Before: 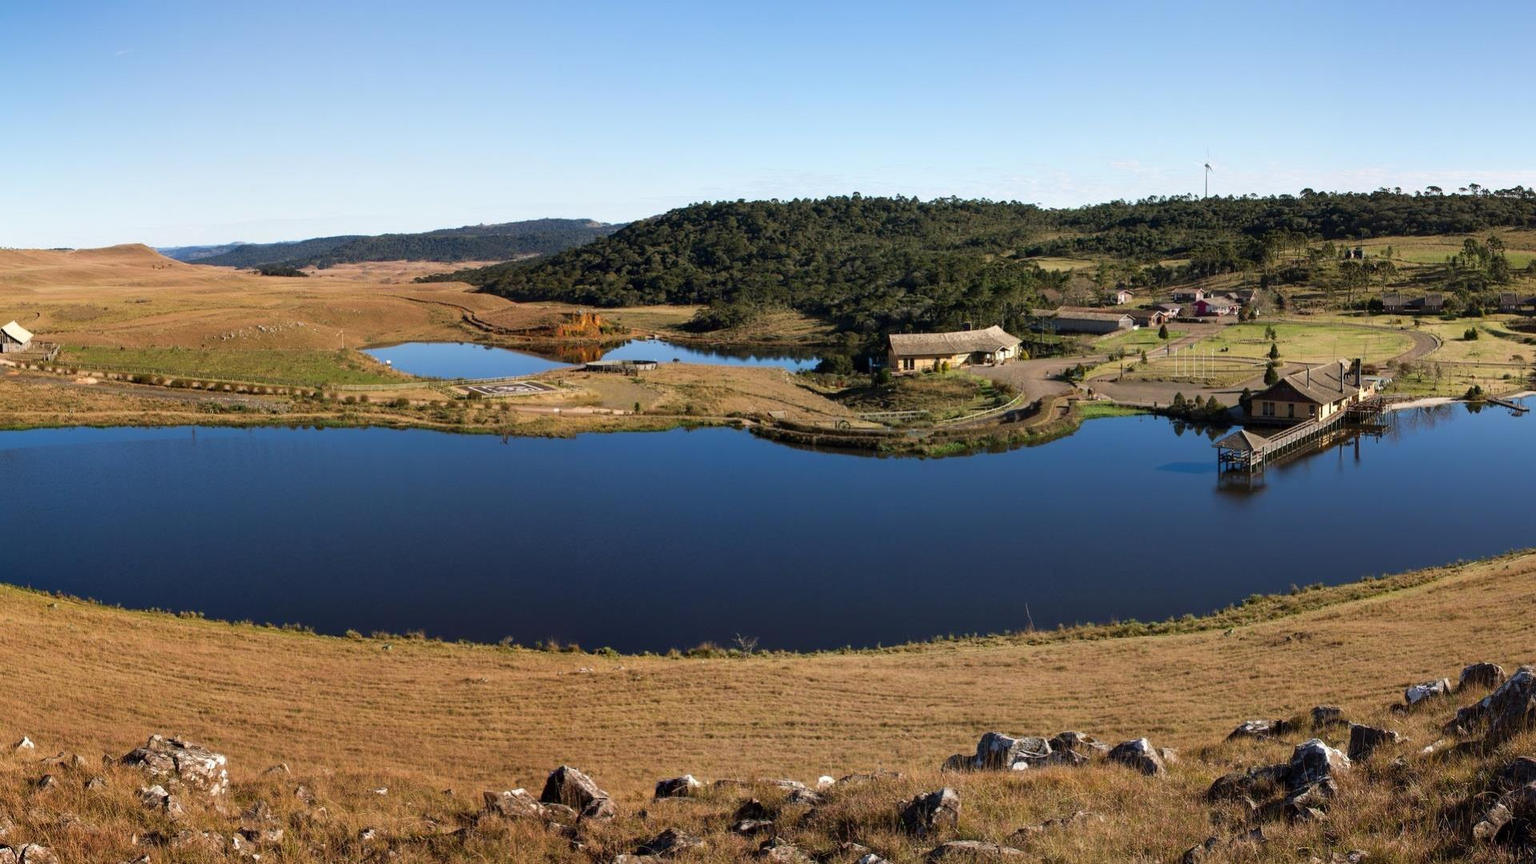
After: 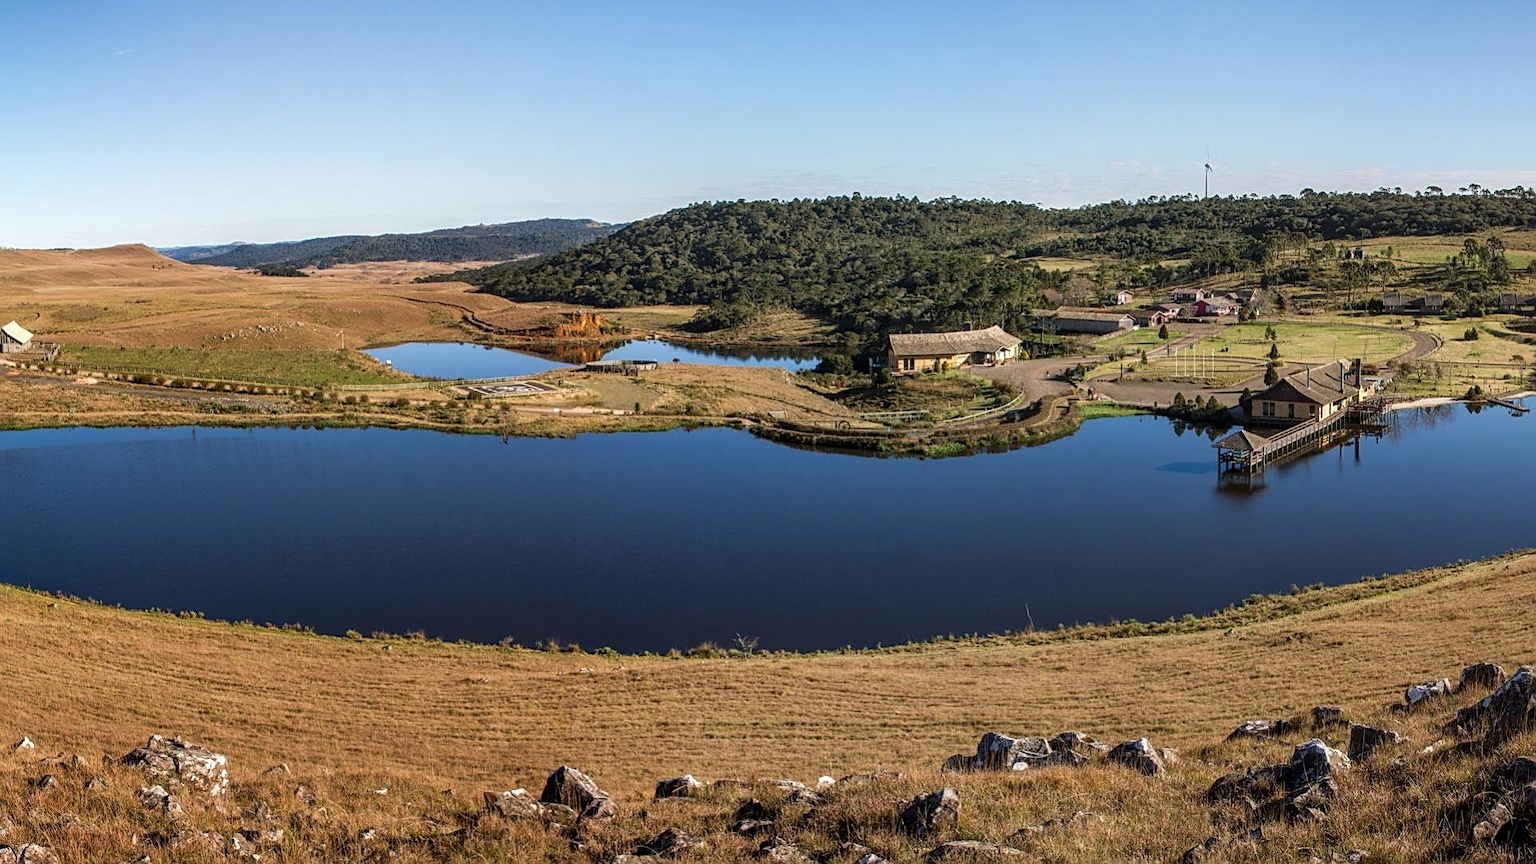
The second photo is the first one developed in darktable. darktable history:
local contrast: highlights 0%, shadows 0%, detail 133%
sharpen: on, module defaults
